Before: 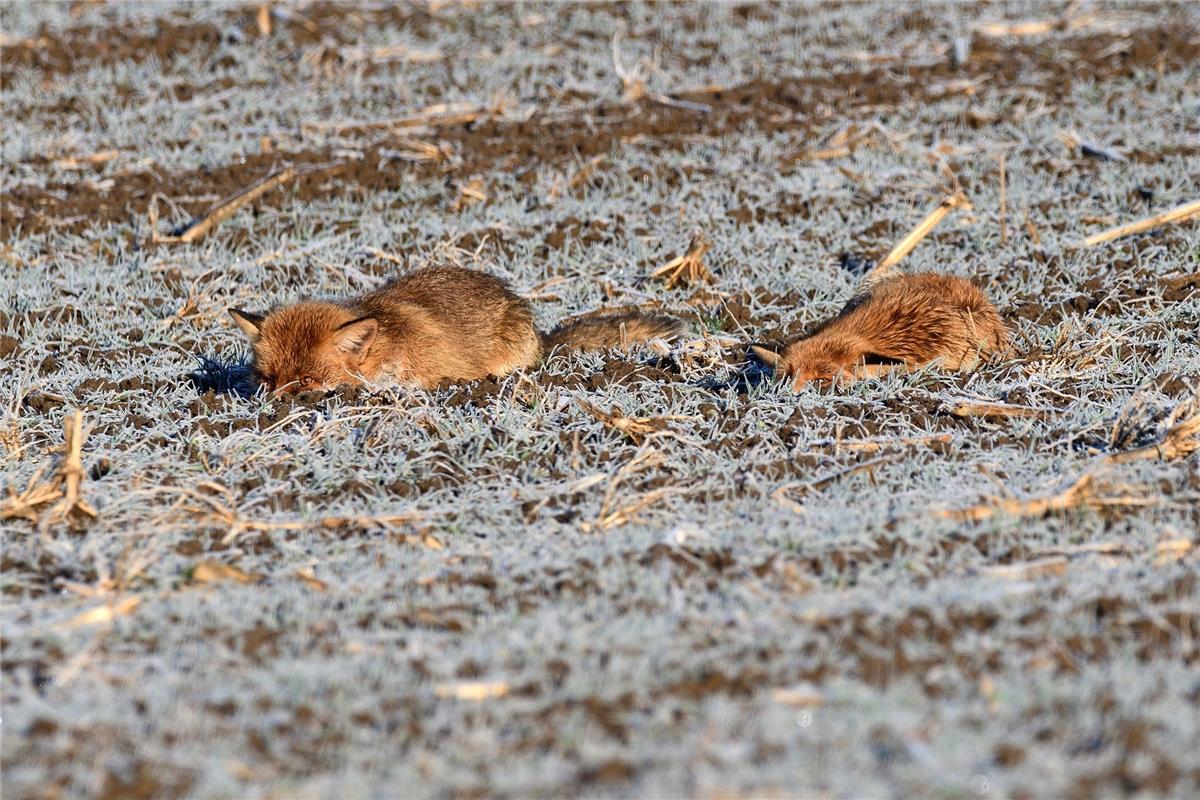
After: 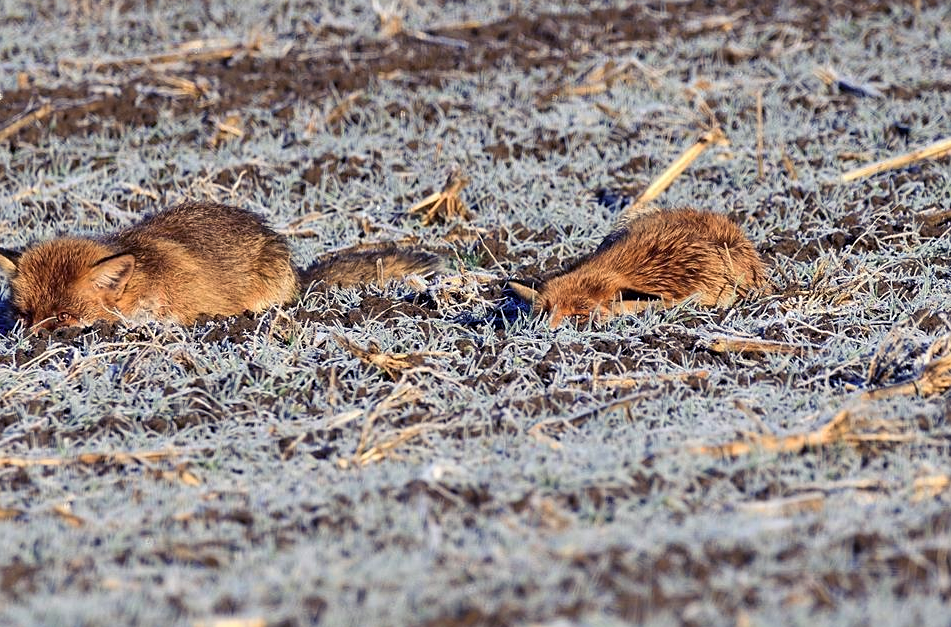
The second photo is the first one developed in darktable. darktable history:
sharpen: amount 0.214
crop and rotate: left 20.304%, top 8.084%, right 0.363%, bottom 13.522%
color balance rgb: shadows lift › luminance -28.919%, shadows lift › chroma 14.826%, shadows lift › hue 271.2°, perceptual saturation grading › global saturation 0.909%, global vibrance 11.083%
